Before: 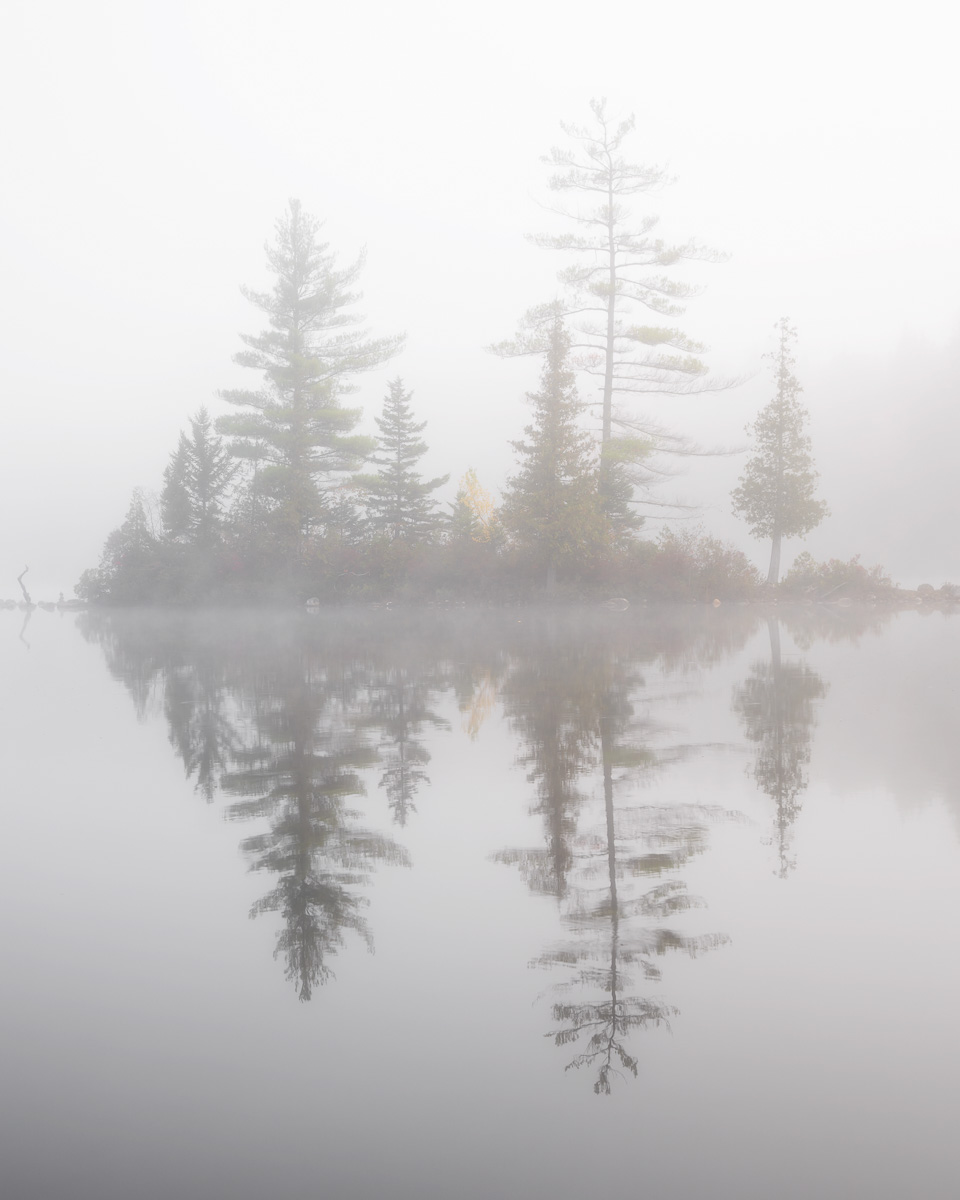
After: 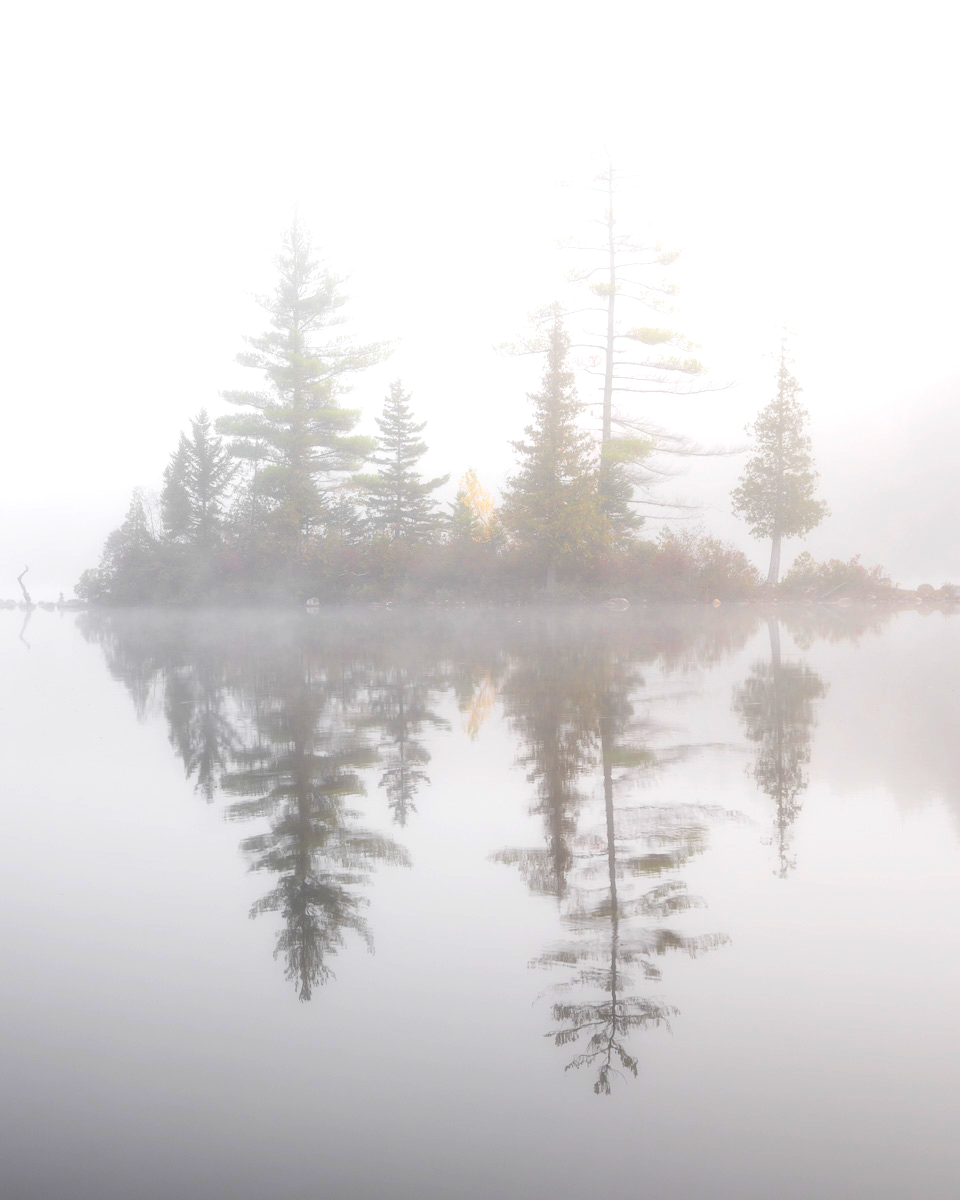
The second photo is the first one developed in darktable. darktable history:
color balance rgb: power › hue 311.09°, highlights gain › luminance 14.686%, perceptual saturation grading › global saturation 25.303%, global vibrance 25.893%, contrast 6.746%
local contrast: mode bilateral grid, contrast 16, coarseness 36, detail 105%, midtone range 0.2
